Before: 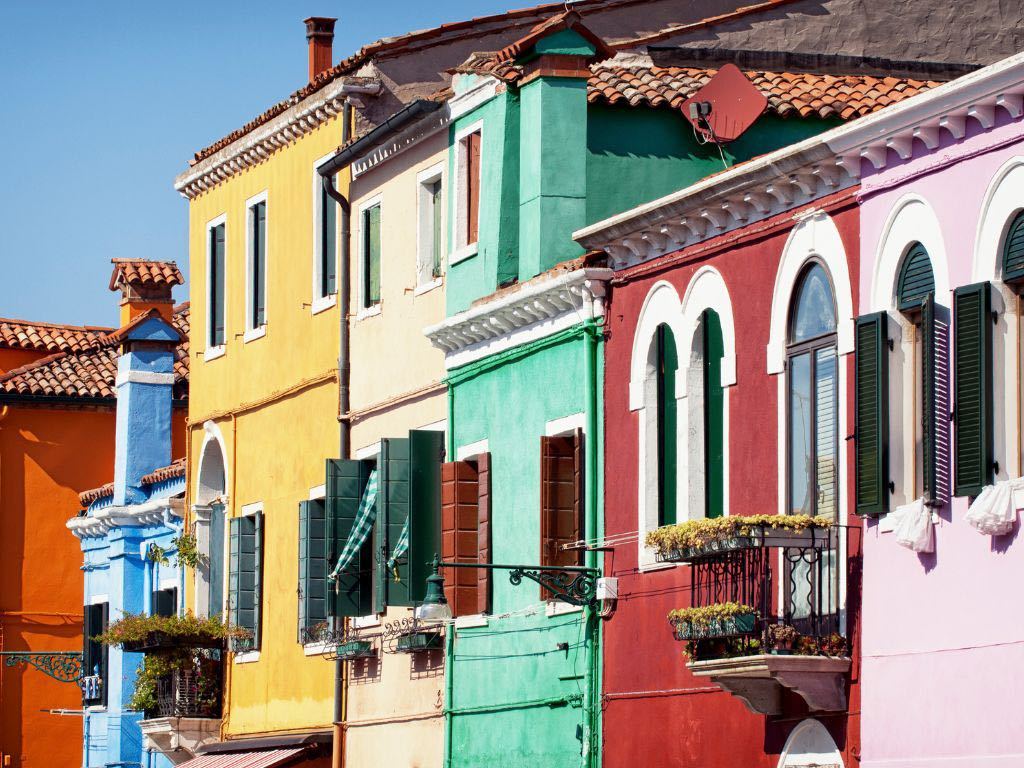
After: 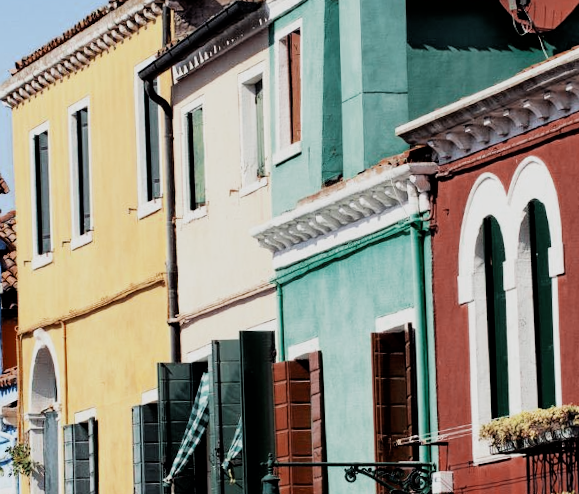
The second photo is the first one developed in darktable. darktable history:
color zones: curves: ch0 [(0, 0.5) (0.125, 0.4) (0.25, 0.5) (0.375, 0.4) (0.5, 0.4) (0.625, 0.6) (0.75, 0.6) (0.875, 0.5)]; ch1 [(0, 0.35) (0.125, 0.45) (0.25, 0.35) (0.375, 0.35) (0.5, 0.35) (0.625, 0.35) (0.75, 0.45) (0.875, 0.35)]; ch2 [(0, 0.6) (0.125, 0.5) (0.25, 0.5) (0.375, 0.6) (0.5, 0.6) (0.625, 0.5) (0.75, 0.5) (0.875, 0.5)]
rotate and perspective: rotation -2°, crop left 0.022, crop right 0.978, crop top 0.049, crop bottom 0.951
crop: left 16.202%, top 11.208%, right 26.045%, bottom 20.557%
filmic rgb: black relative exposure -5 EV, hardness 2.88, contrast 1.3, highlights saturation mix -30%
